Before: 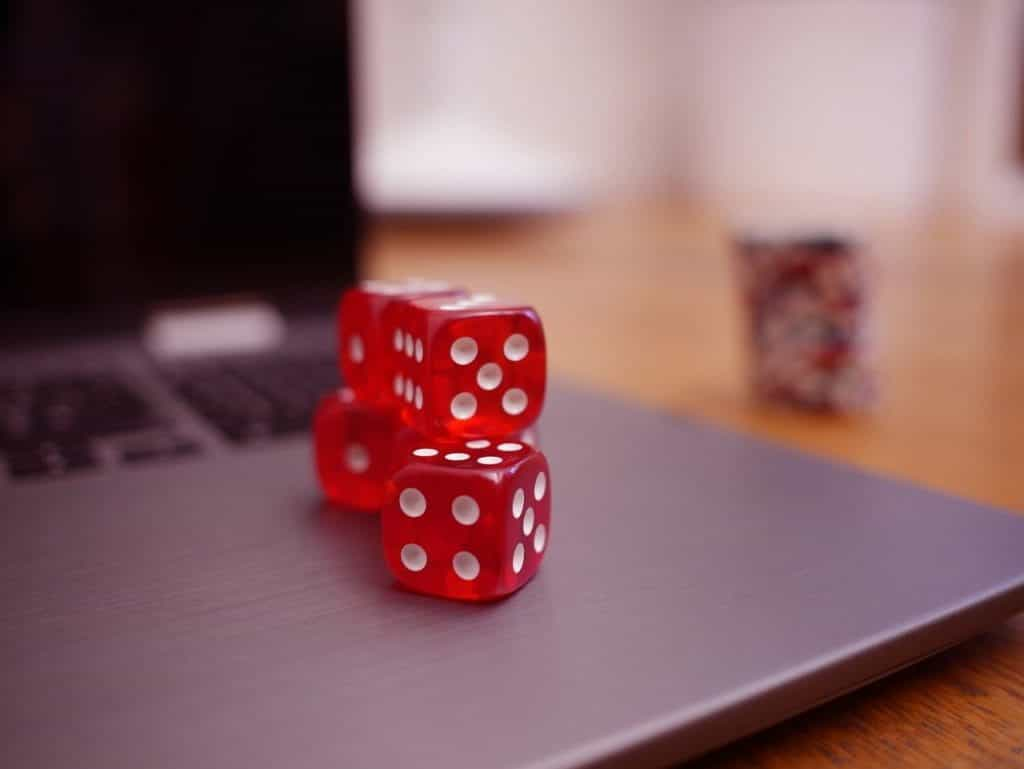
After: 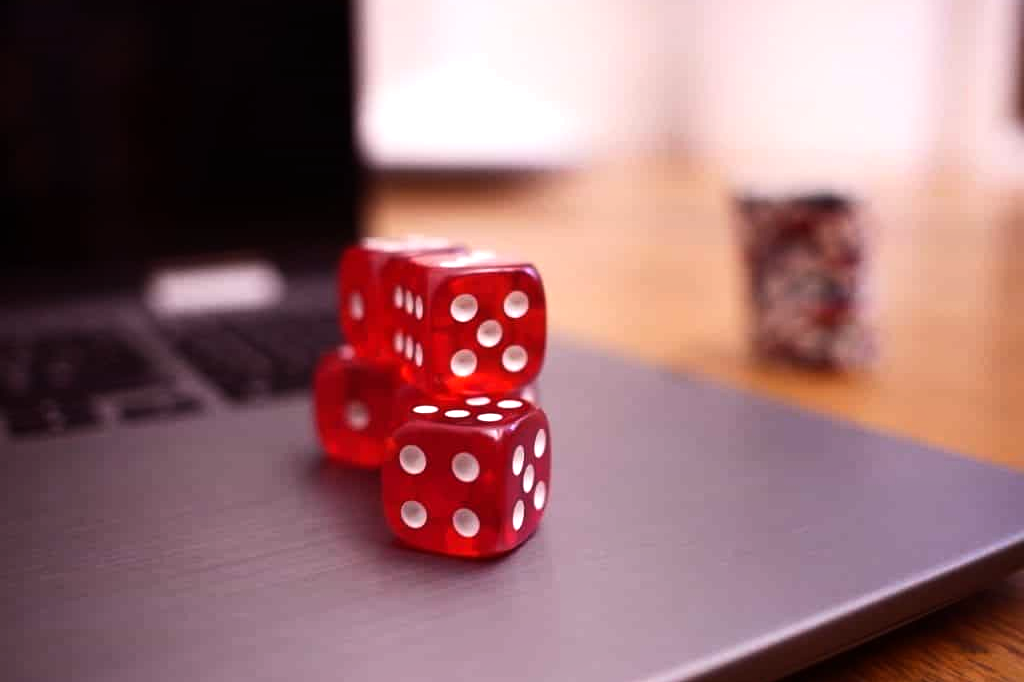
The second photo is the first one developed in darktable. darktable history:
tone equalizer: -8 EV -0.75 EV, -7 EV -0.7 EV, -6 EV -0.6 EV, -5 EV -0.4 EV, -3 EV 0.4 EV, -2 EV 0.6 EV, -1 EV 0.7 EV, +0 EV 0.75 EV, edges refinement/feathering 500, mask exposure compensation -1.57 EV, preserve details no
crop and rotate: top 5.609%, bottom 5.609%
shadows and highlights: shadows 0, highlights 40
